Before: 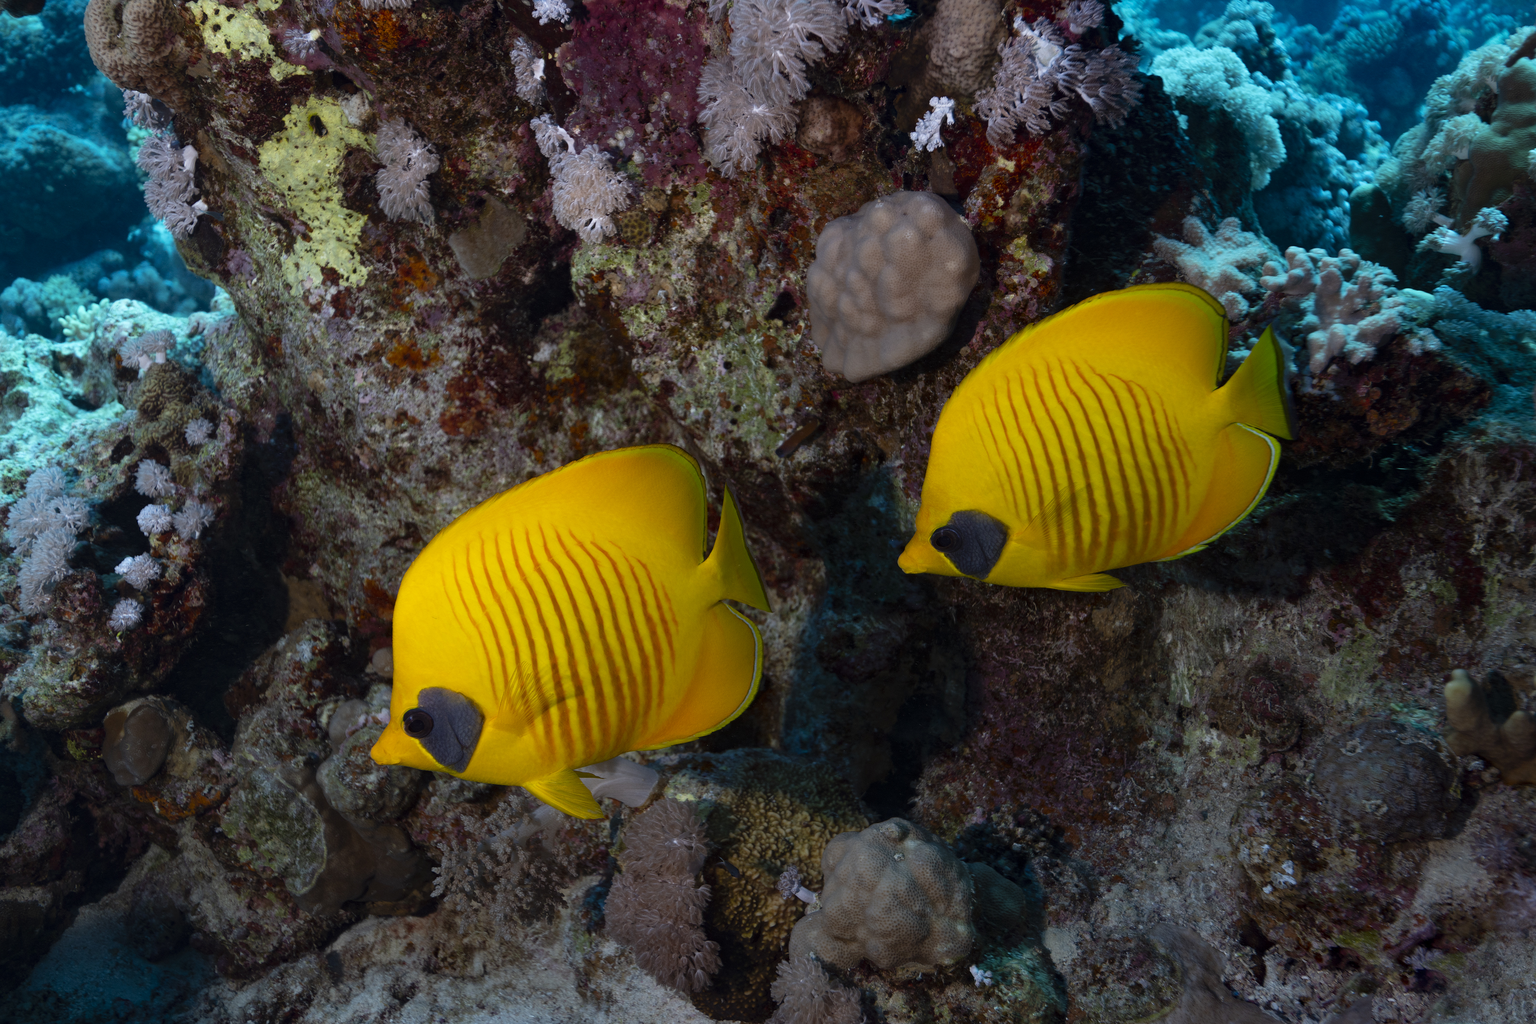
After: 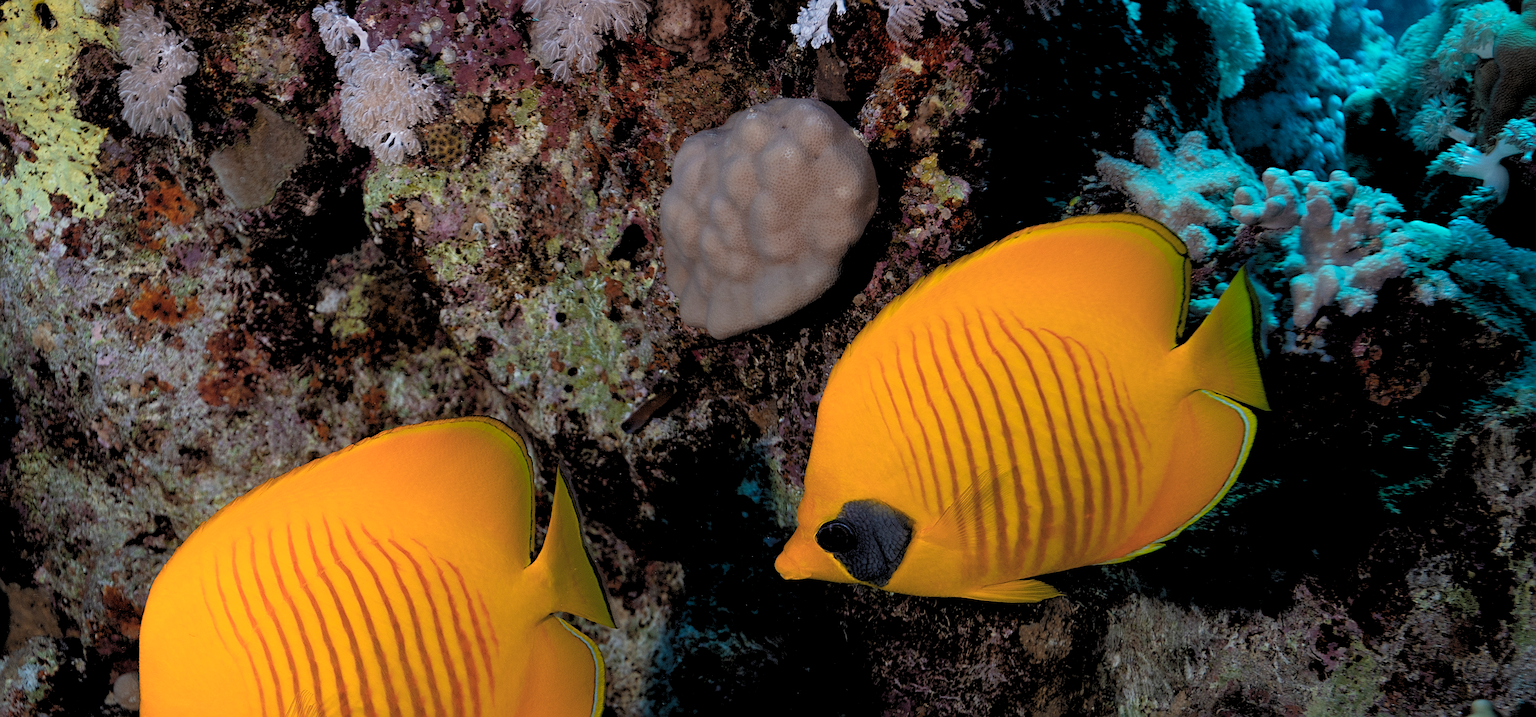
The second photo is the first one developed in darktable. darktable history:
sharpen: on, module defaults
crop: left 18.38%, top 11.092%, right 2.134%, bottom 33.217%
color zones: curves: ch1 [(0, 0.455) (0.063, 0.455) (0.286, 0.495) (0.429, 0.5) (0.571, 0.5) (0.714, 0.5) (0.857, 0.5) (1, 0.455)]; ch2 [(0, 0.532) (0.063, 0.521) (0.233, 0.447) (0.429, 0.489) (0.571, 0.5) (0.714, 0.5) (0.857, 0.5) (1, 0.532)]
rgb levels: preserve colors sum RGB, levels [[0.038, 0.433, 0.934], [0, 0.5, 1], [0, 0.5, 1]]
exposure: black level correction -0.005, exposure 0.054 EV, compensate highlight preservation false
